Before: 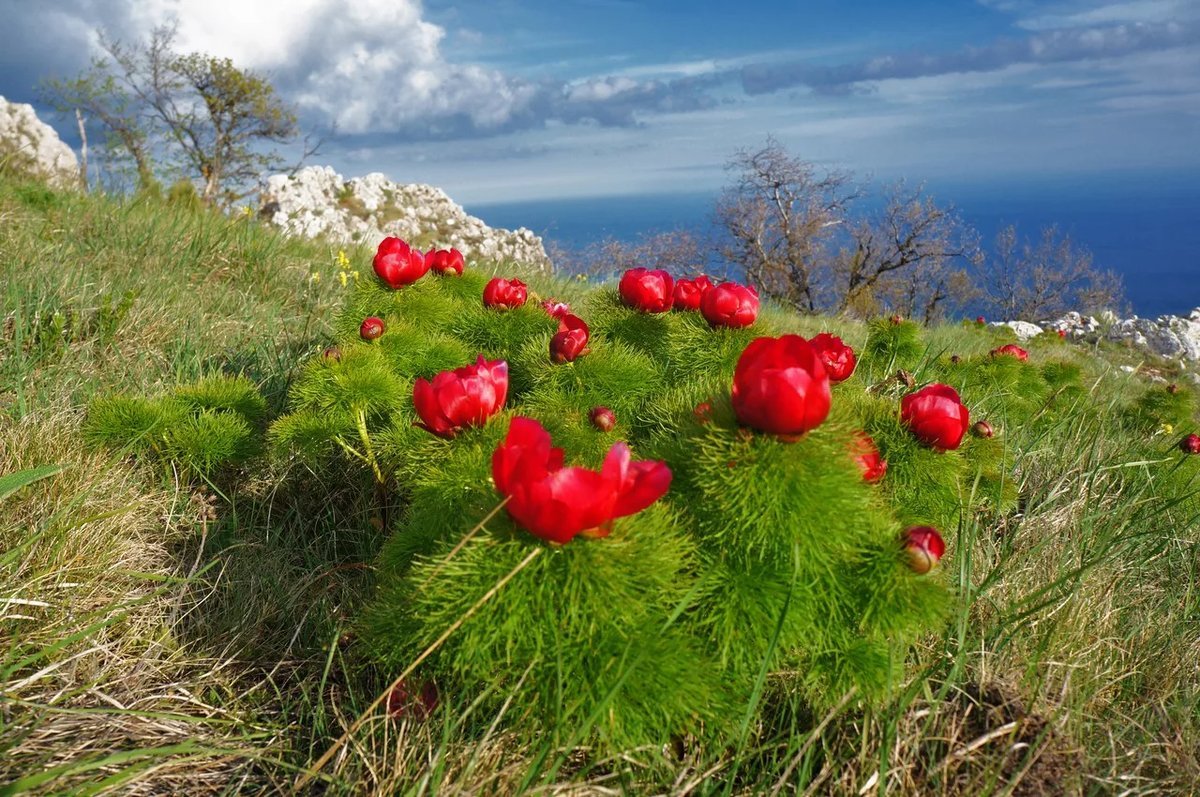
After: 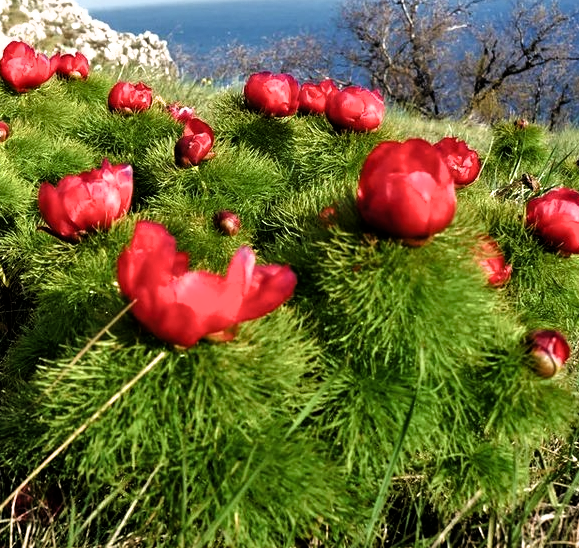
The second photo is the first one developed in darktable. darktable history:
shadows and highlights: radius 125.43, shadows 30.54, highlights -30.99, low approximation 0.01, soften with gaussian
exposure: exposure 0.085 EV, compensate exposure bias true, compensate highlight preservation false
sharpen: radius 2.922, amount 0.884, threshold 47.403
crop: left 31.324%, top 24.717%, right 20.41%, bottom 6.493%
filmic rgb: black relative exposure -8.21 EV, white relative exposure 2.21 EV, hardness 7.05, latitude 85.18%, contrast 1.707, highlights saturation mix -3.52%, shadows ↔ highlights balance -3.04%
